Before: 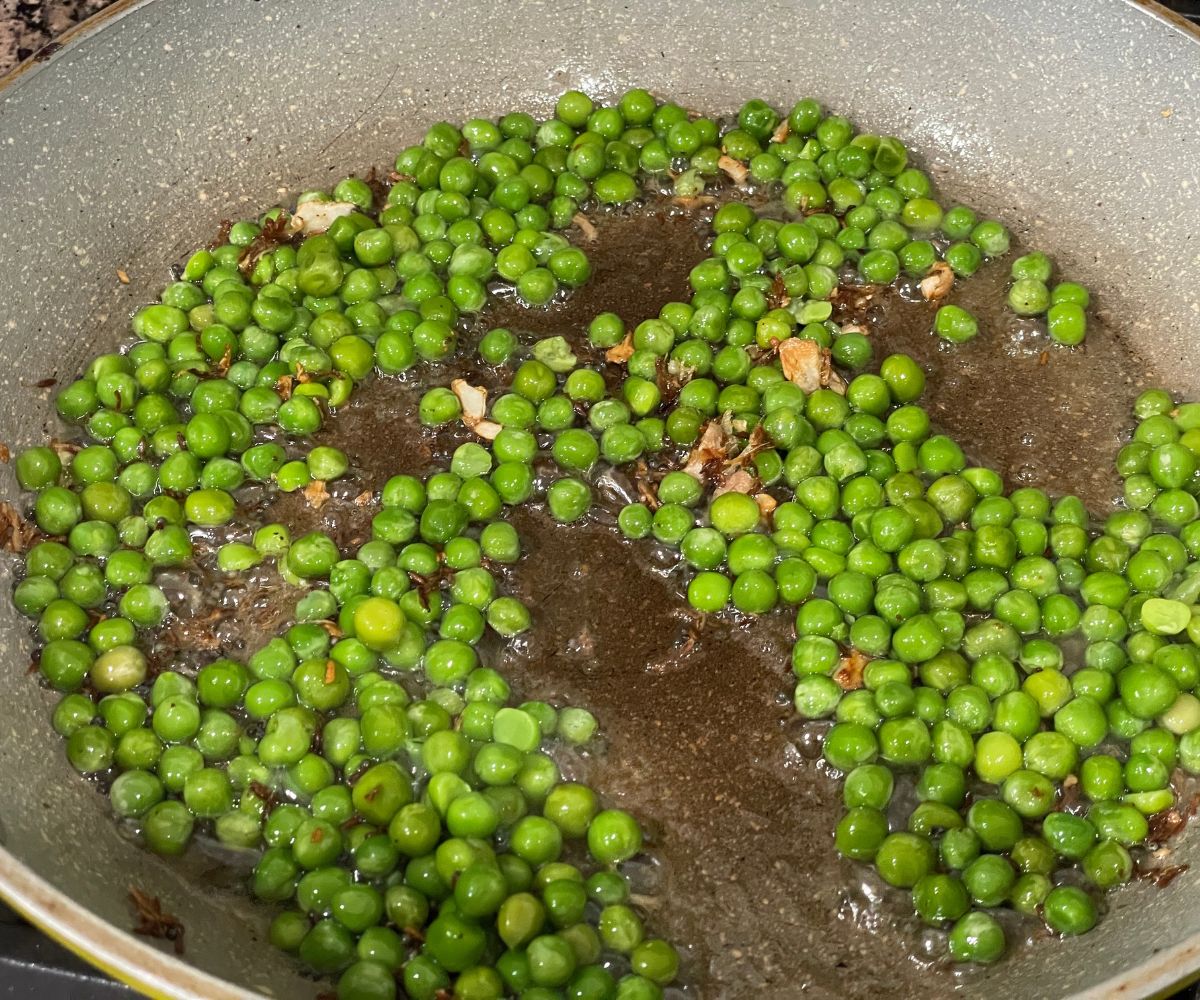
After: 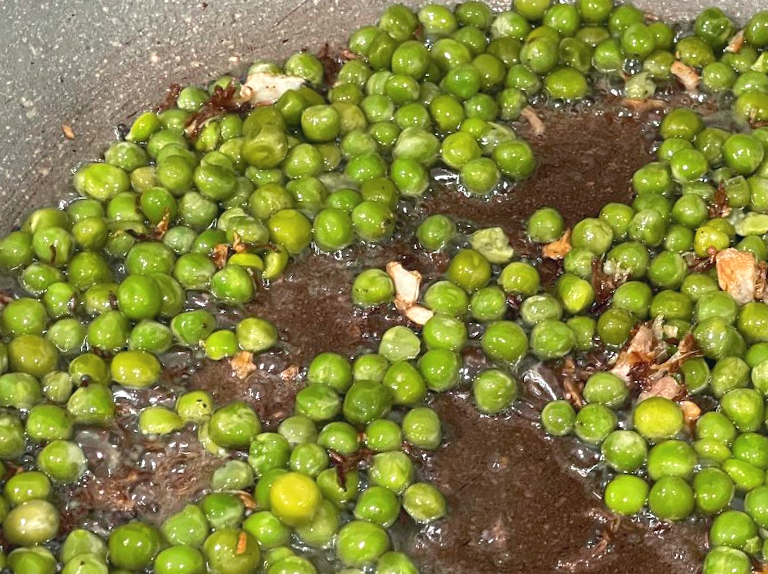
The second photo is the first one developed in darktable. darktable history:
tone curve: curves: ch0 [(0, 0.046) (0.04, 0.074) (0.883, 0.858) (1, 1)]; ch1 [(0, 0) (0.146, 0.159) (0.338, 0.365) (0.417, 0.455) (0.489, 0.486) (0.504, 0.502) (0.529, 0.537) (0.563, 0.567) (1, 1)]; ch2 [(0, 0) (0.307, 0.298) (0.388, 0.375) (0.443, 0.456) (0.485, 0.492) (0.544, 0.525) (1, 1)], color space Lab, independent channels, preserve colors none
exposure: black level correction 0.003, exposure 0.384 EV, compensate highlight preservation false
crop and rotate: angle -4.75°, left 2.133%, top 6.866%, right 27.689%, bottom 30.131%
